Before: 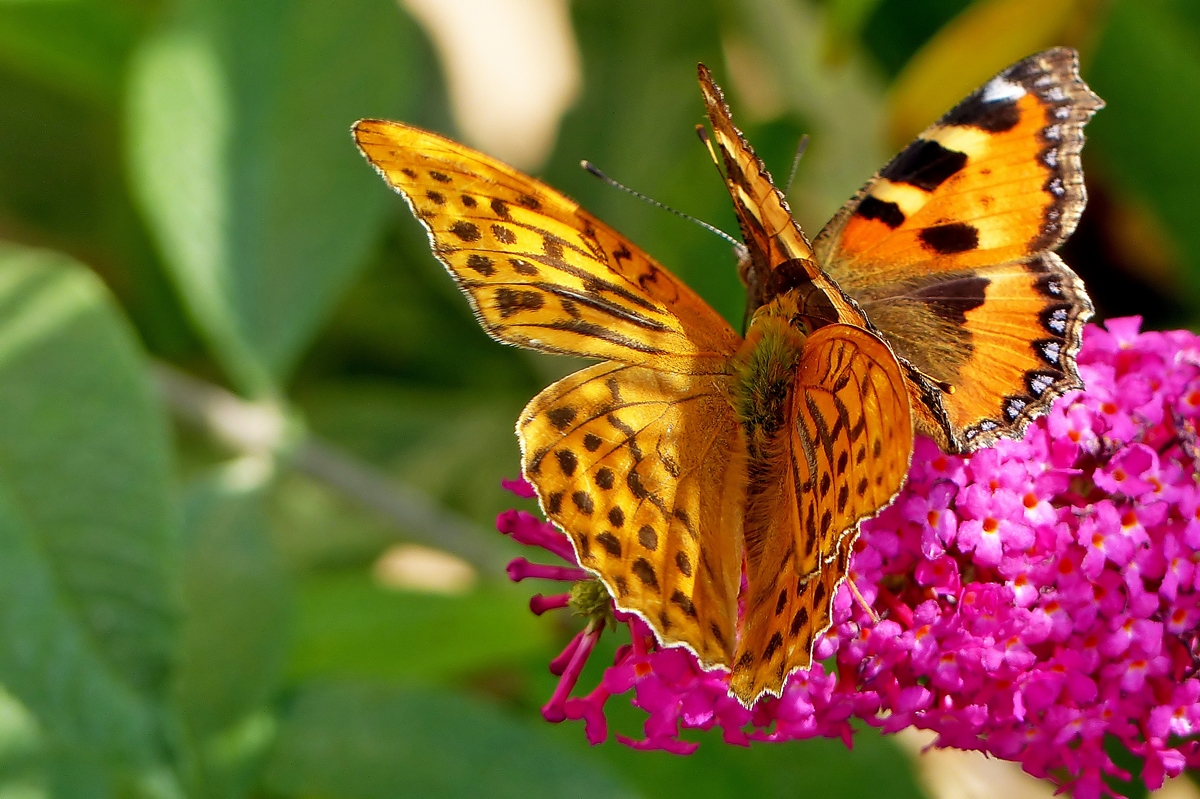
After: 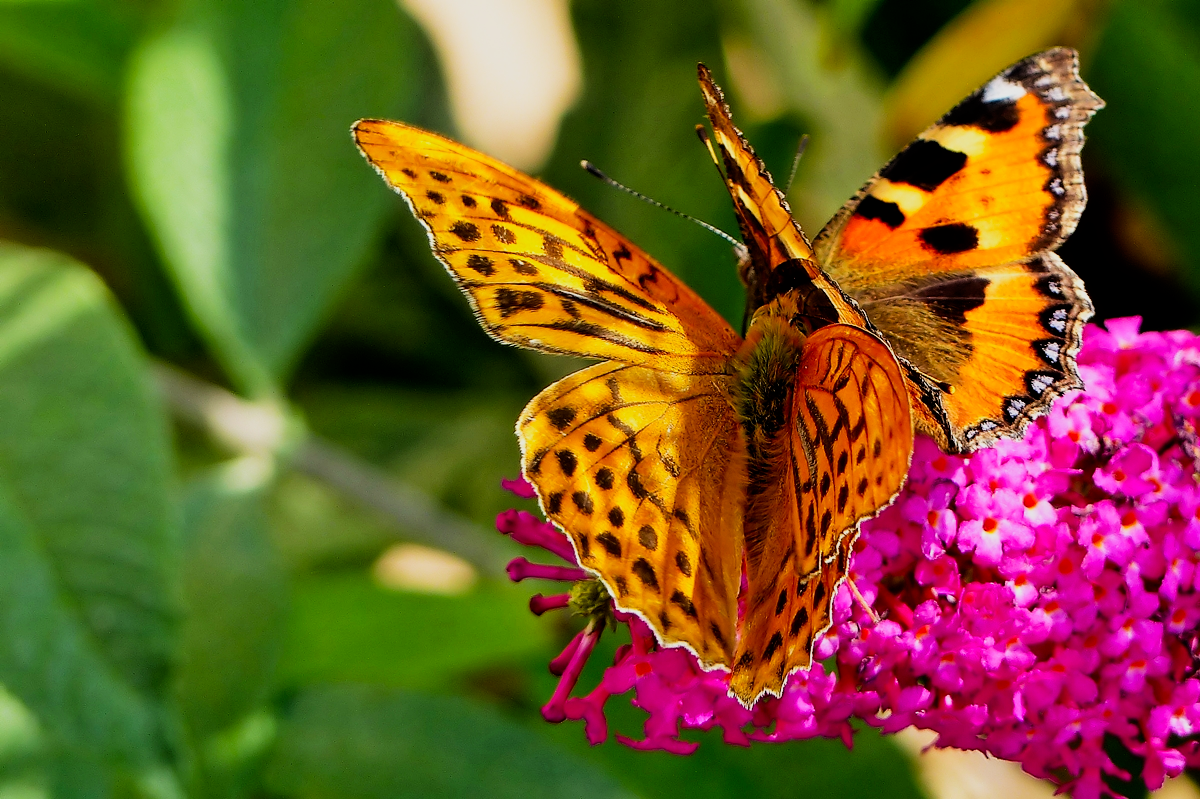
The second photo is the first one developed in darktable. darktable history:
filmic rgb: black relative exposure -5.14 EV, white relative exposure 4 EV, hardness 2.88, contrast 1.301, highlights saturation mix -30.87%
contrast brightness saturation: contrast 0.083, saturation 0.205
